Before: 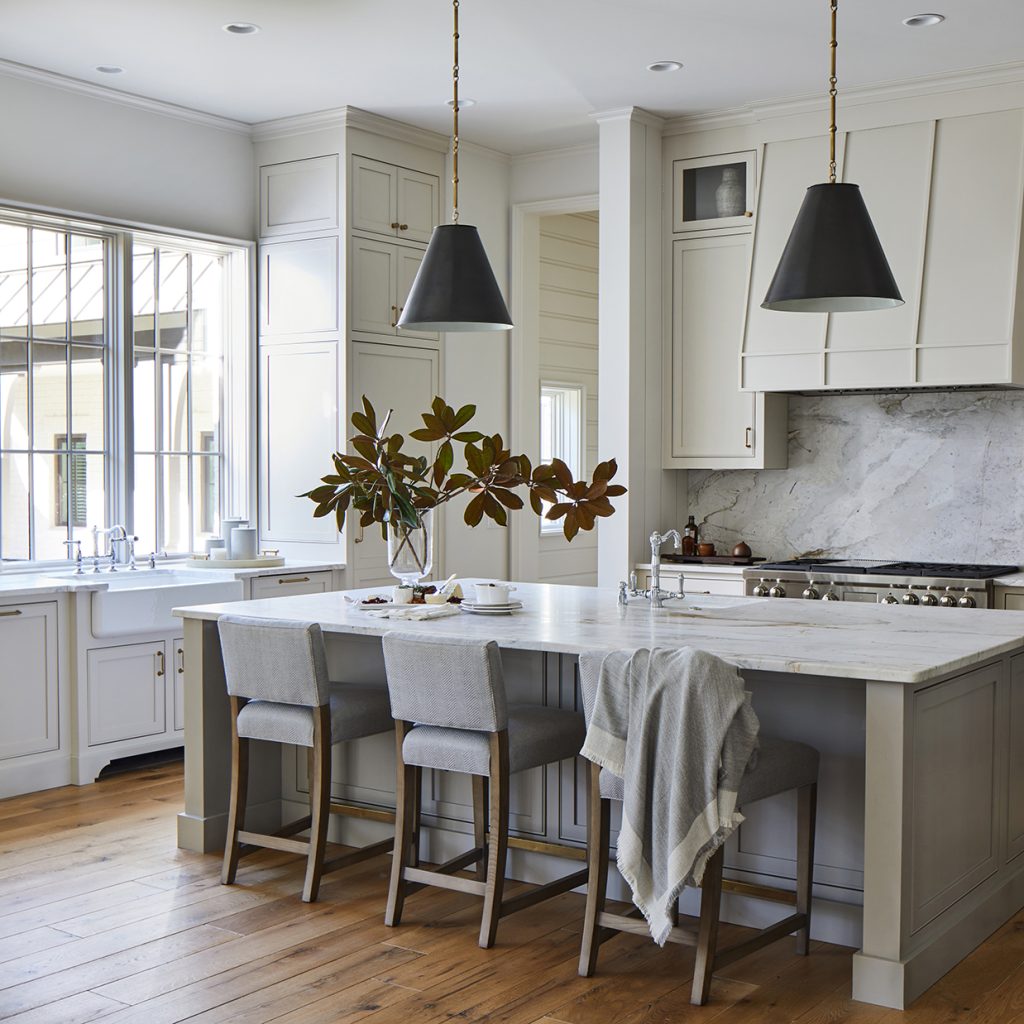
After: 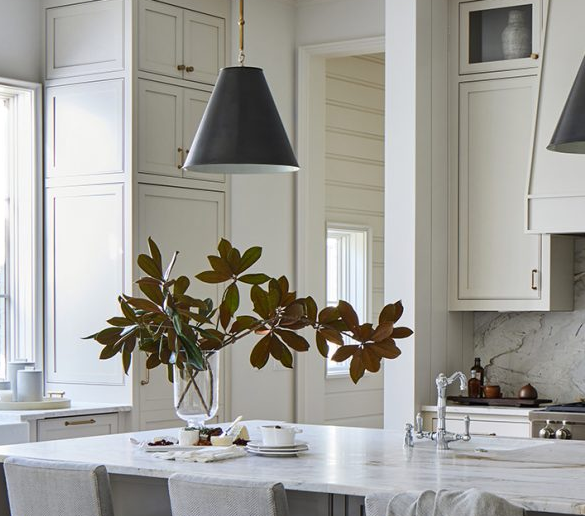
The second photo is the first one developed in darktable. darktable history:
crop: left 20.932%, top 15.471%, right 21.848%, bottom 34.081%
white balance: emerald 1
